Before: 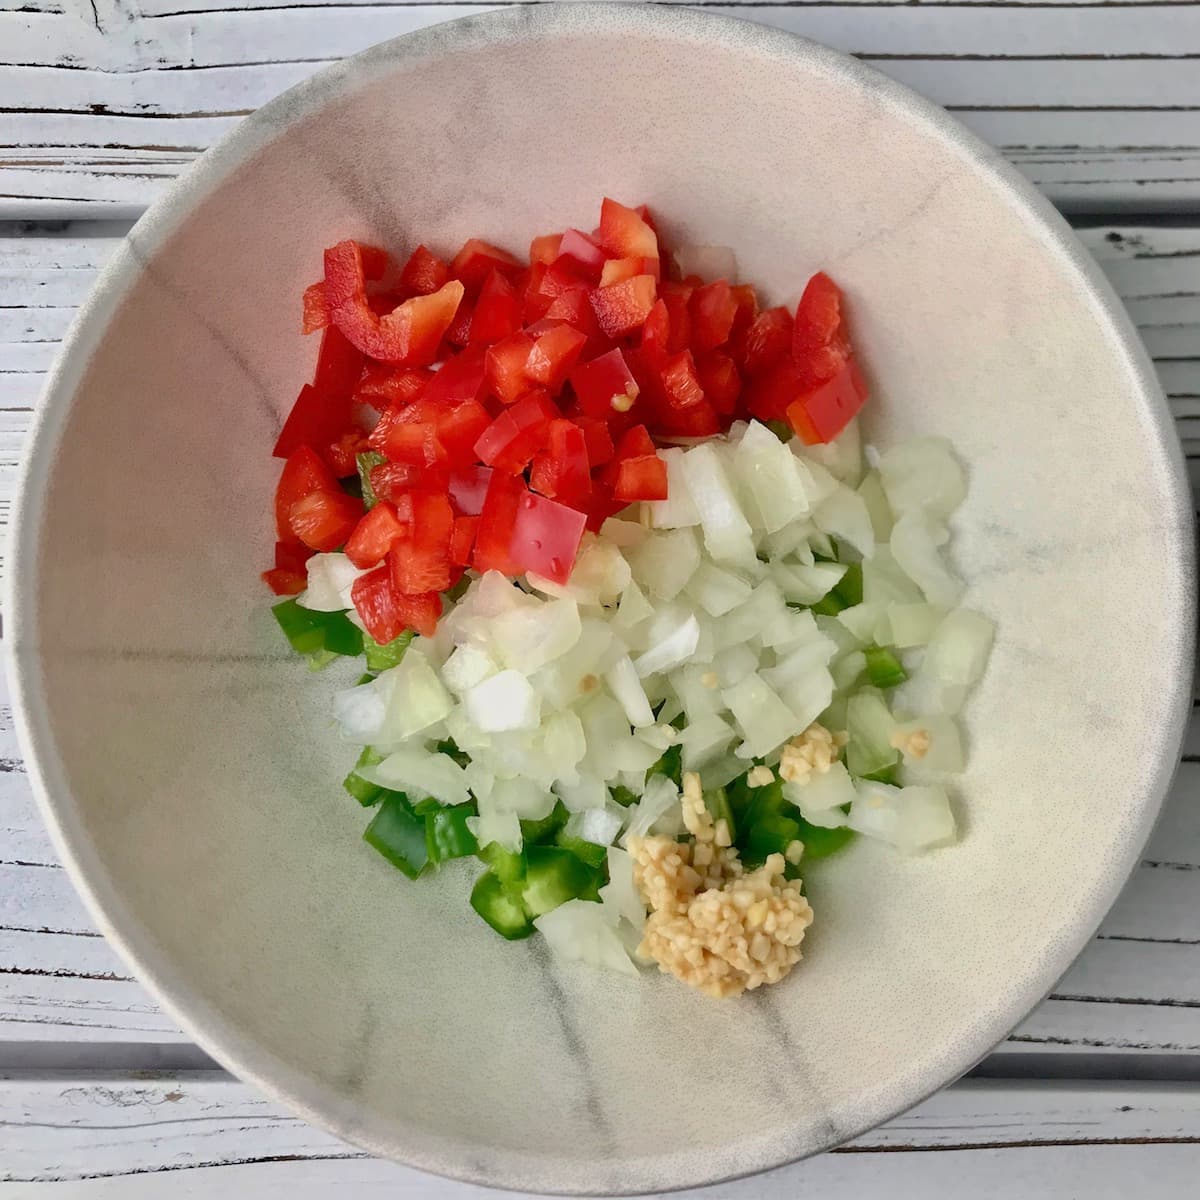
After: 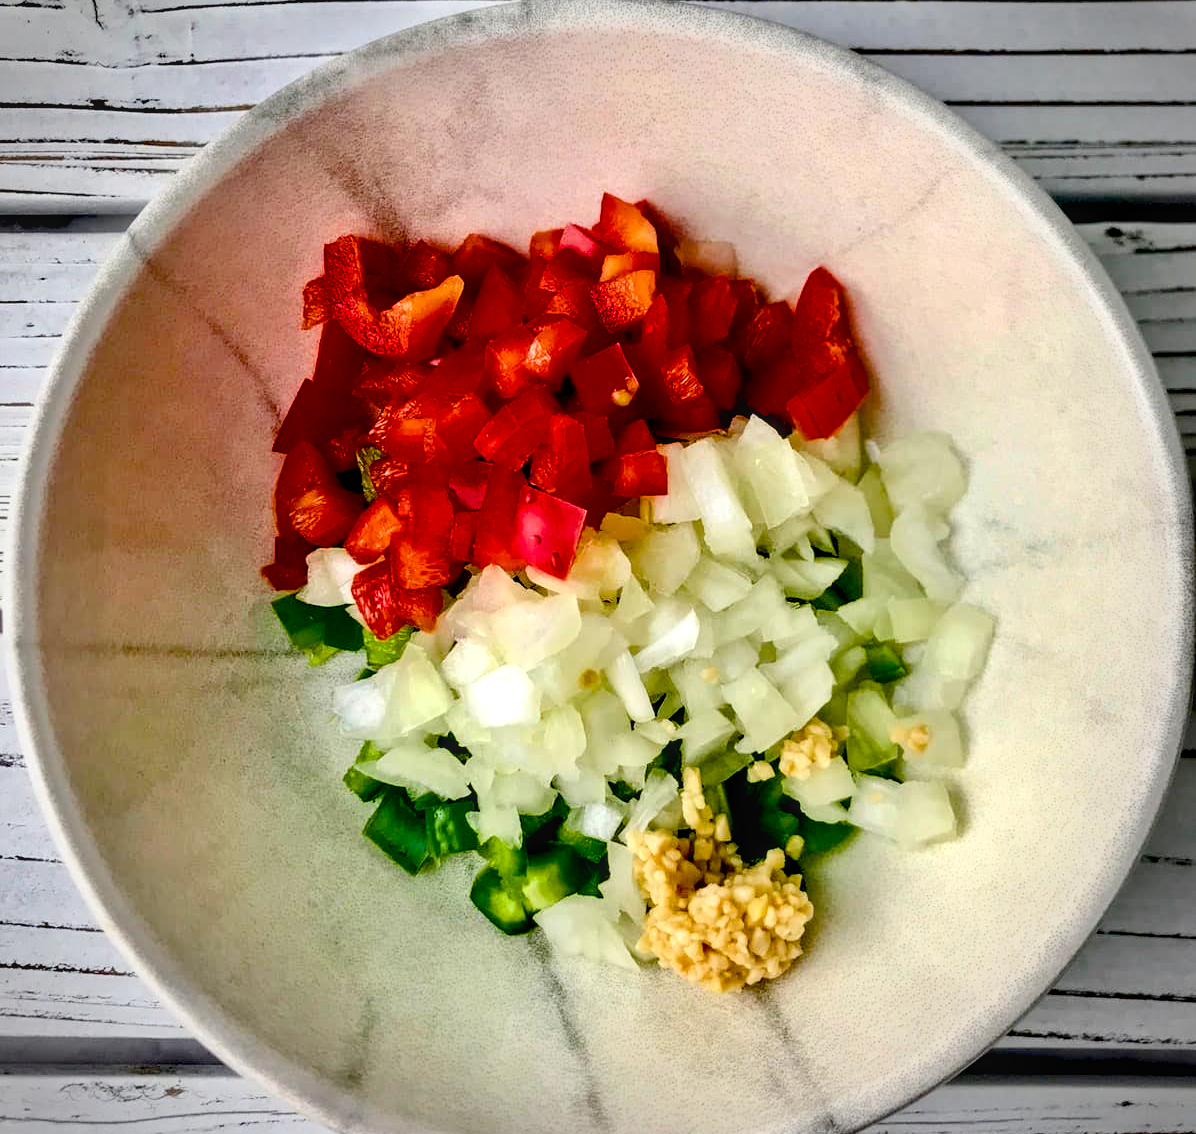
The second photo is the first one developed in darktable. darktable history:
exposure: black level correction 0.046, exposure -0.228 EV, compensate highlight preservation false
crop: top 0.448%, right 0.264%, bottom 5.045%
color balance rgb: linear chroma grading › shadows -2.2%, linear chroma grading › highlights -15%, linear chroma grading › global chroma -10%, linear chroma grading › mid-tones -10%, perceptual saturation grading › global saturation 45%, perceptual saturation grading › highlights -50%, perceptual saturation grading › shadows 30%, perceptual brilliance grading › global brilliance 18%, global vibrance 45%
local contrast: on, module defaults
contrast brightness saturation: contrast 0.18, saturation 0.3
vignetting: unbound false
color correction: saturation 0.8
